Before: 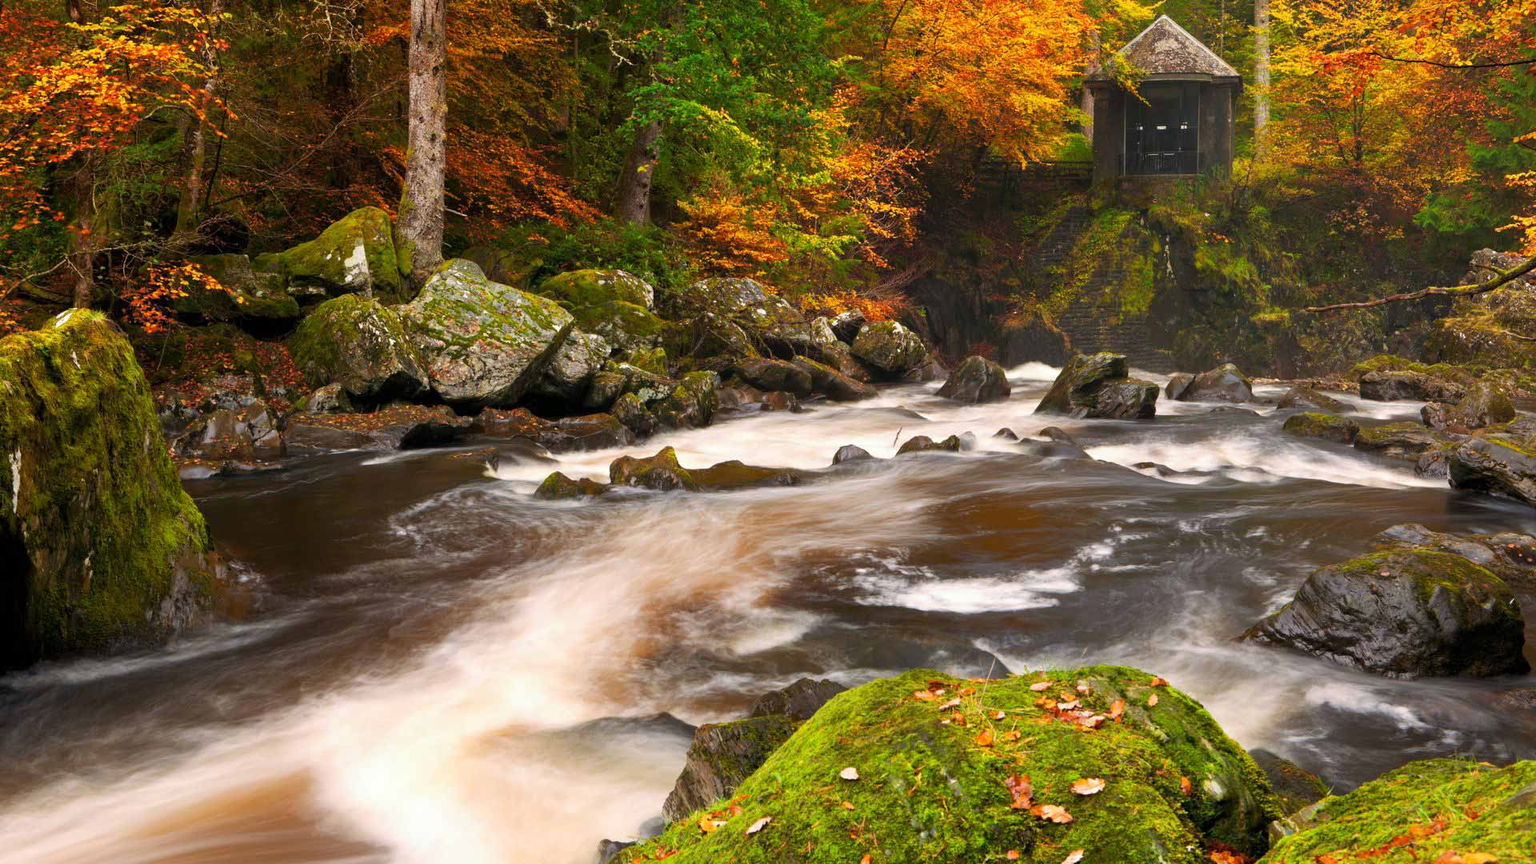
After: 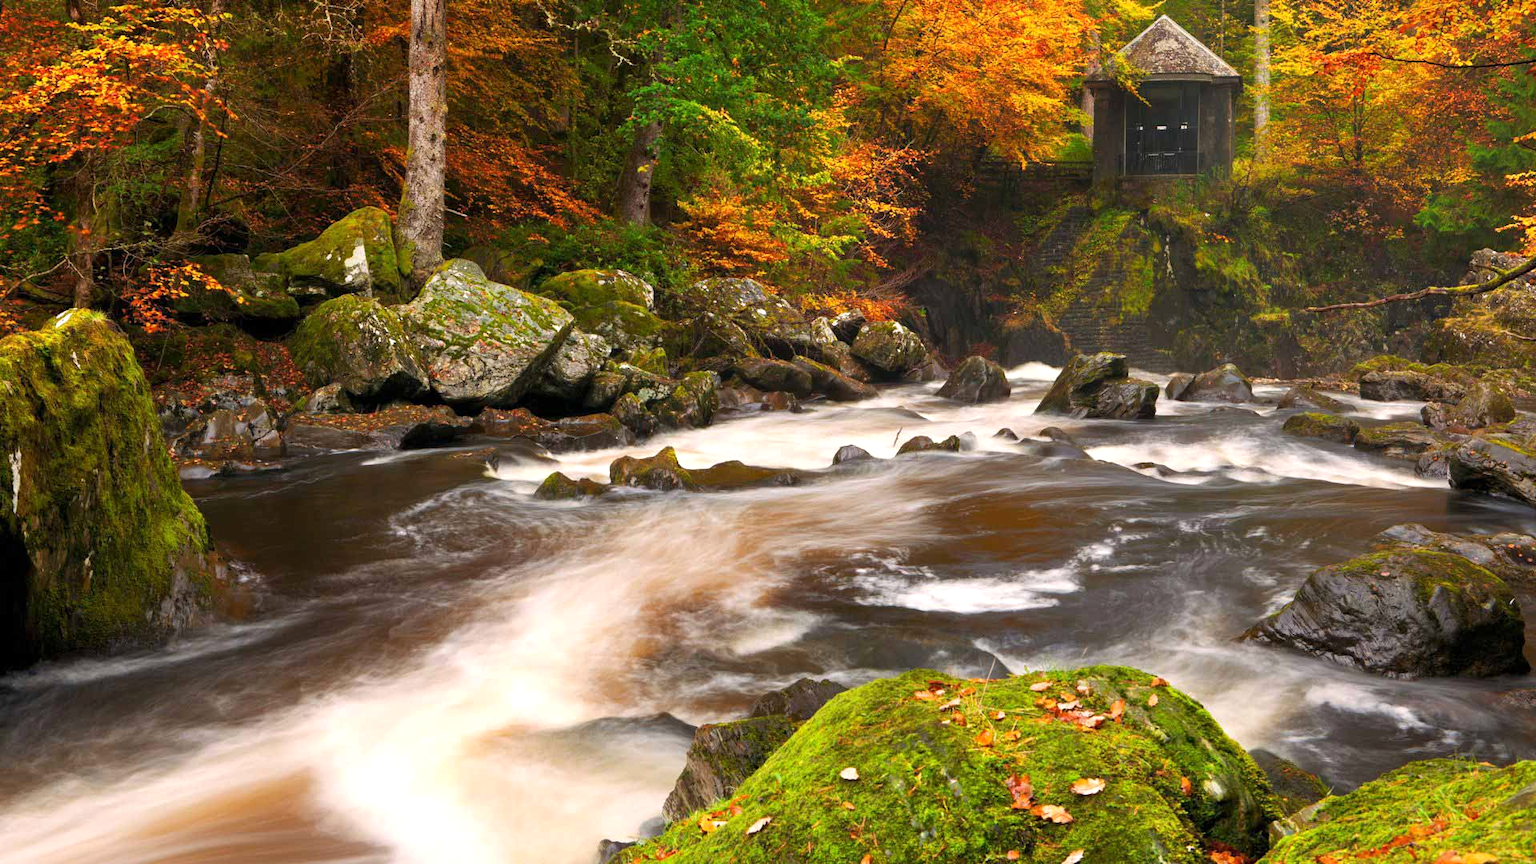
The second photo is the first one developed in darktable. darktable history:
exposure: exposure 0.196 EV, compensate exposure bias true, compensate highlight preservation false
